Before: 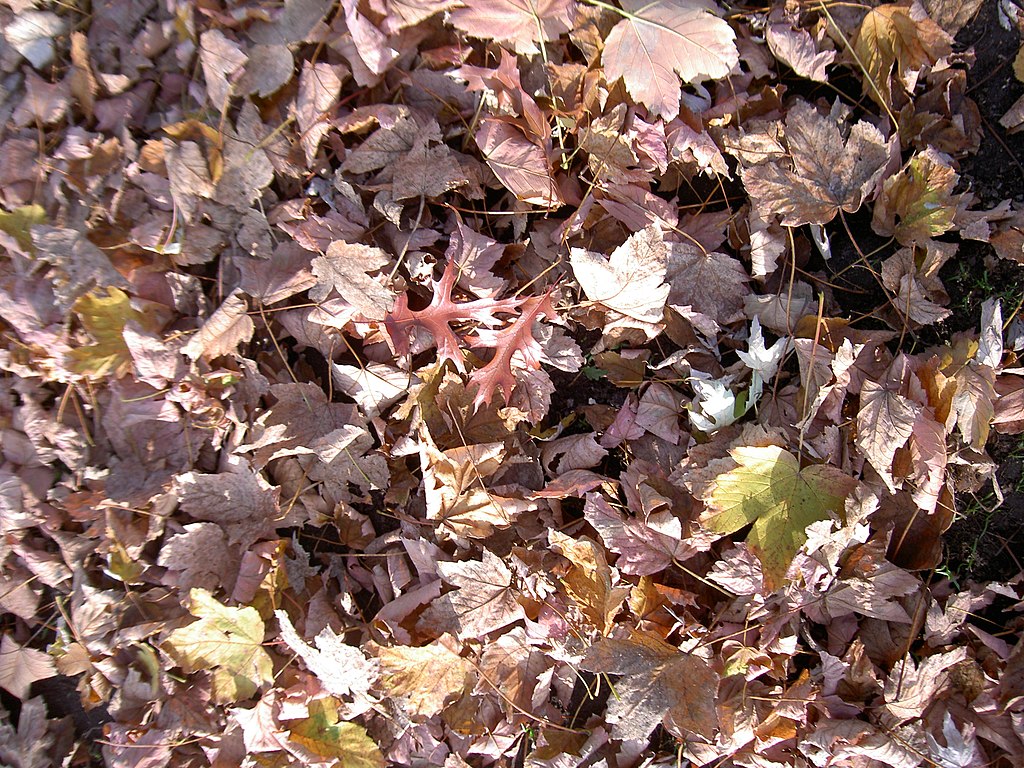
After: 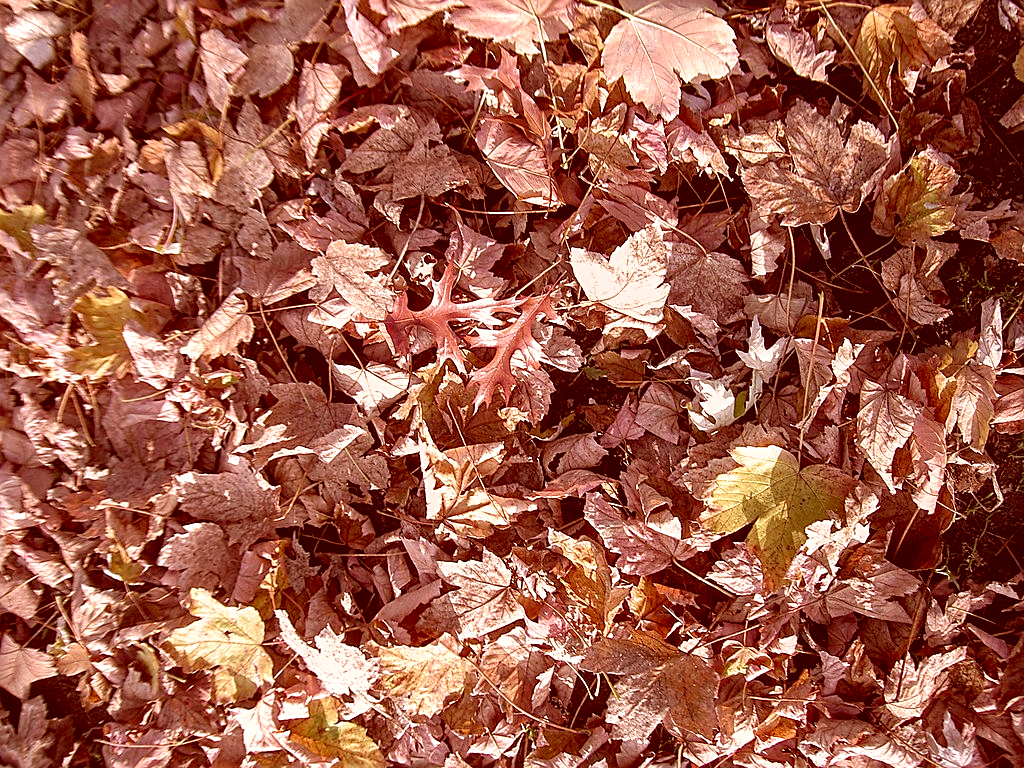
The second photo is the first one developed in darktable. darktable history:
color correction: highlights a* 9.03, highlights b* 8.71, shadows a* 40, shadows b* 40, saturation 0.8
local contrast: detail 130%
sharpen: on, module defaults
contrast equalizer: y [[0.5 ×6], [0.5 ×6], [0.5, 0.5, 0.501, 0.545, 0.707, 0.863], [0 ×6], [0 ×6]]
